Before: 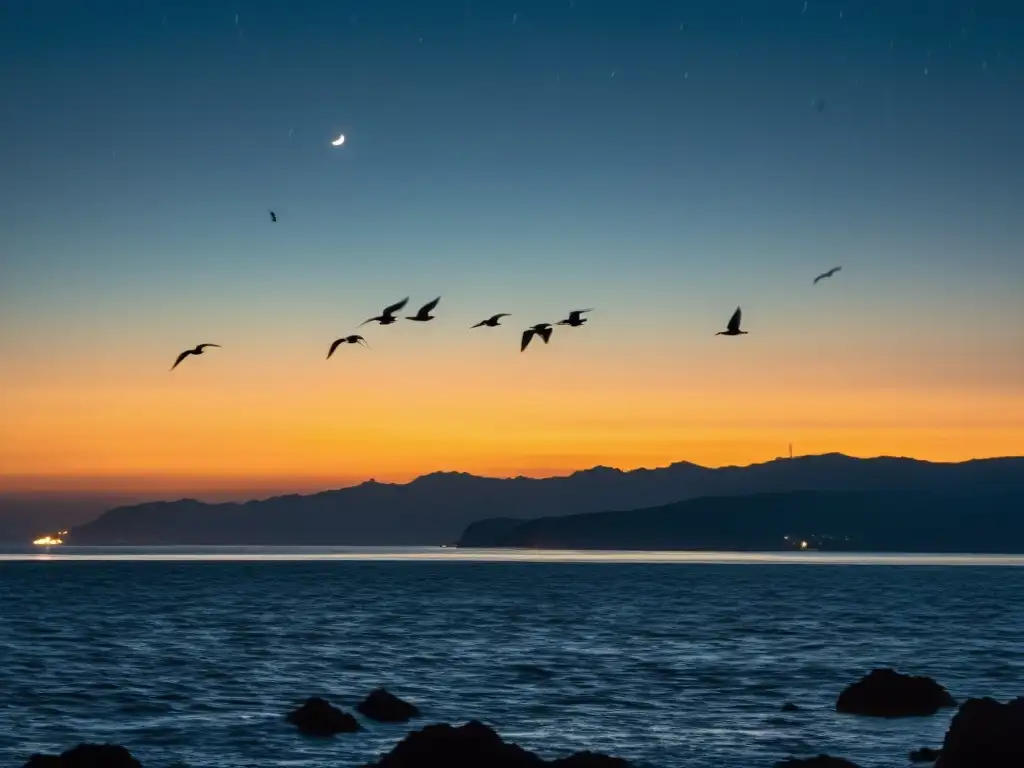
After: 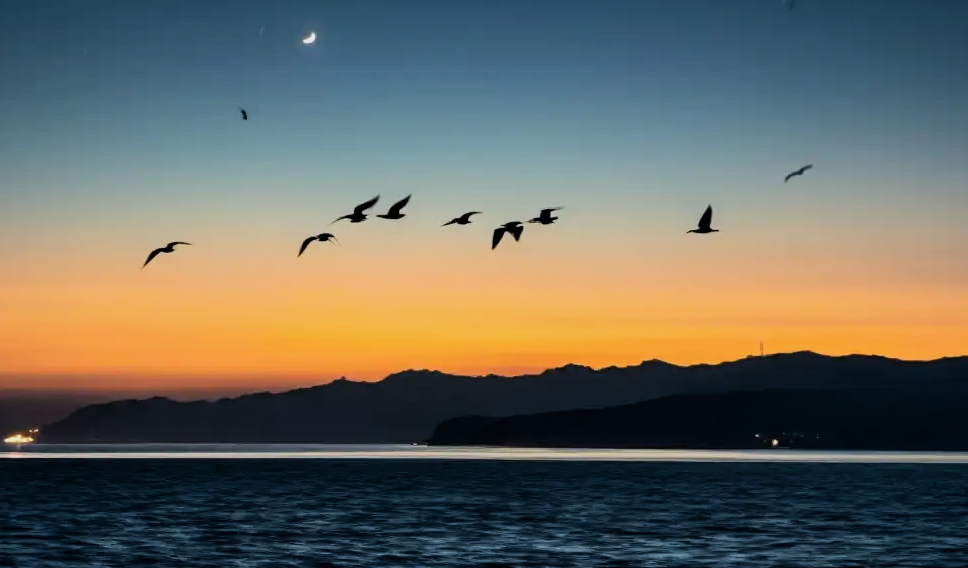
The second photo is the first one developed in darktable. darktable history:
tone equalizer: edges refinement/feathering 500, mask exposure compensation -1.57 EV, preserve details no
crop and rotate: left 2.905%, top 13.328%, right 2.468%, bottom 12.635%
filmic rgb: black relative exposure -8.01 EV, white relative exposure 4.05 EV, hardness 4.12, contrast 1.368
